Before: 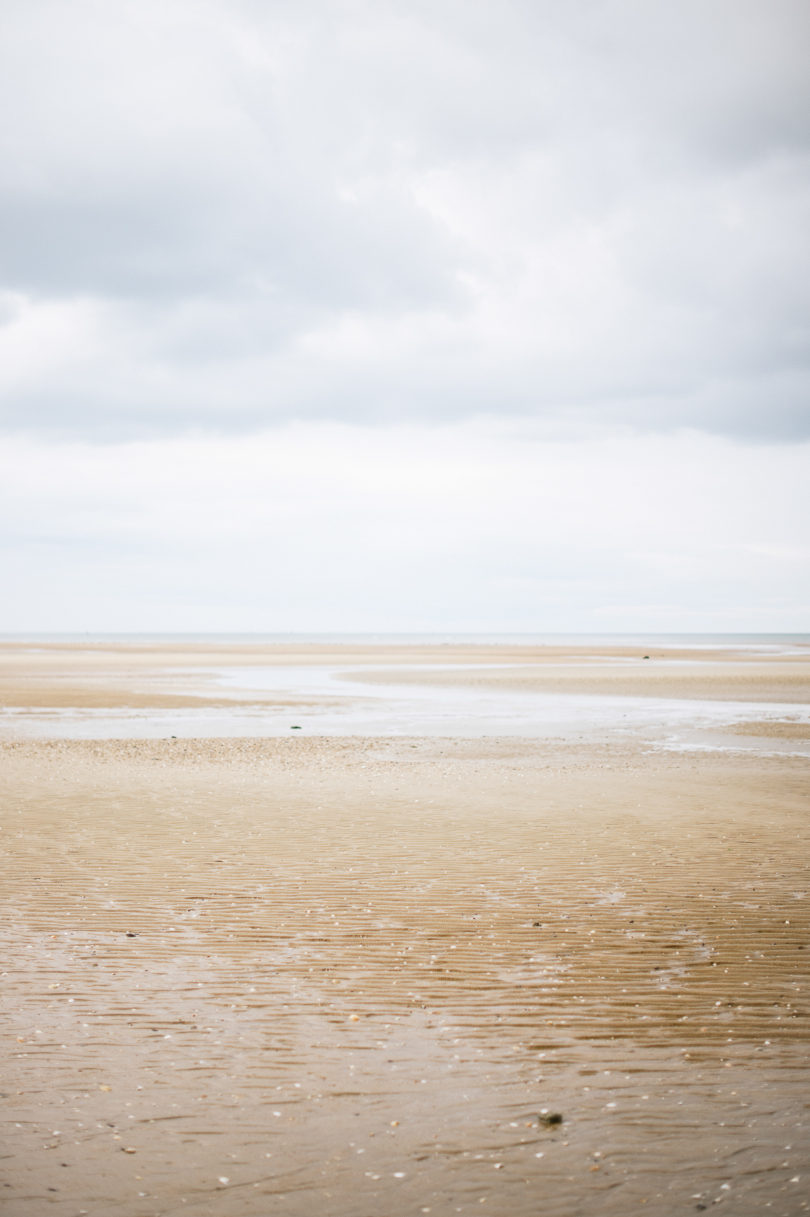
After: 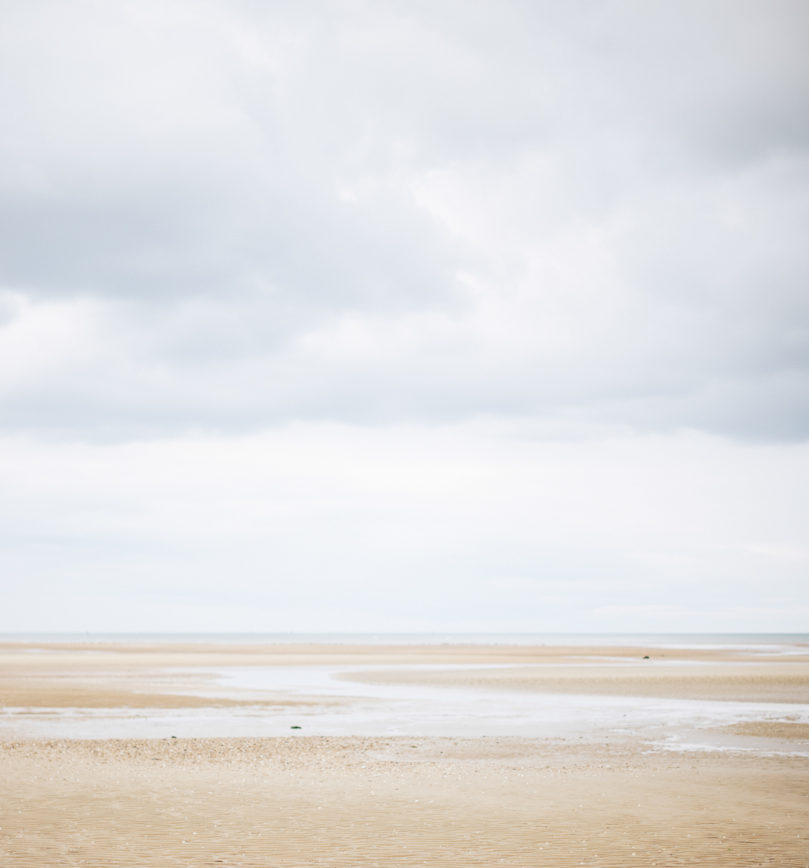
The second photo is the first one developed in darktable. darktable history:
crop: bottom 28.606%
